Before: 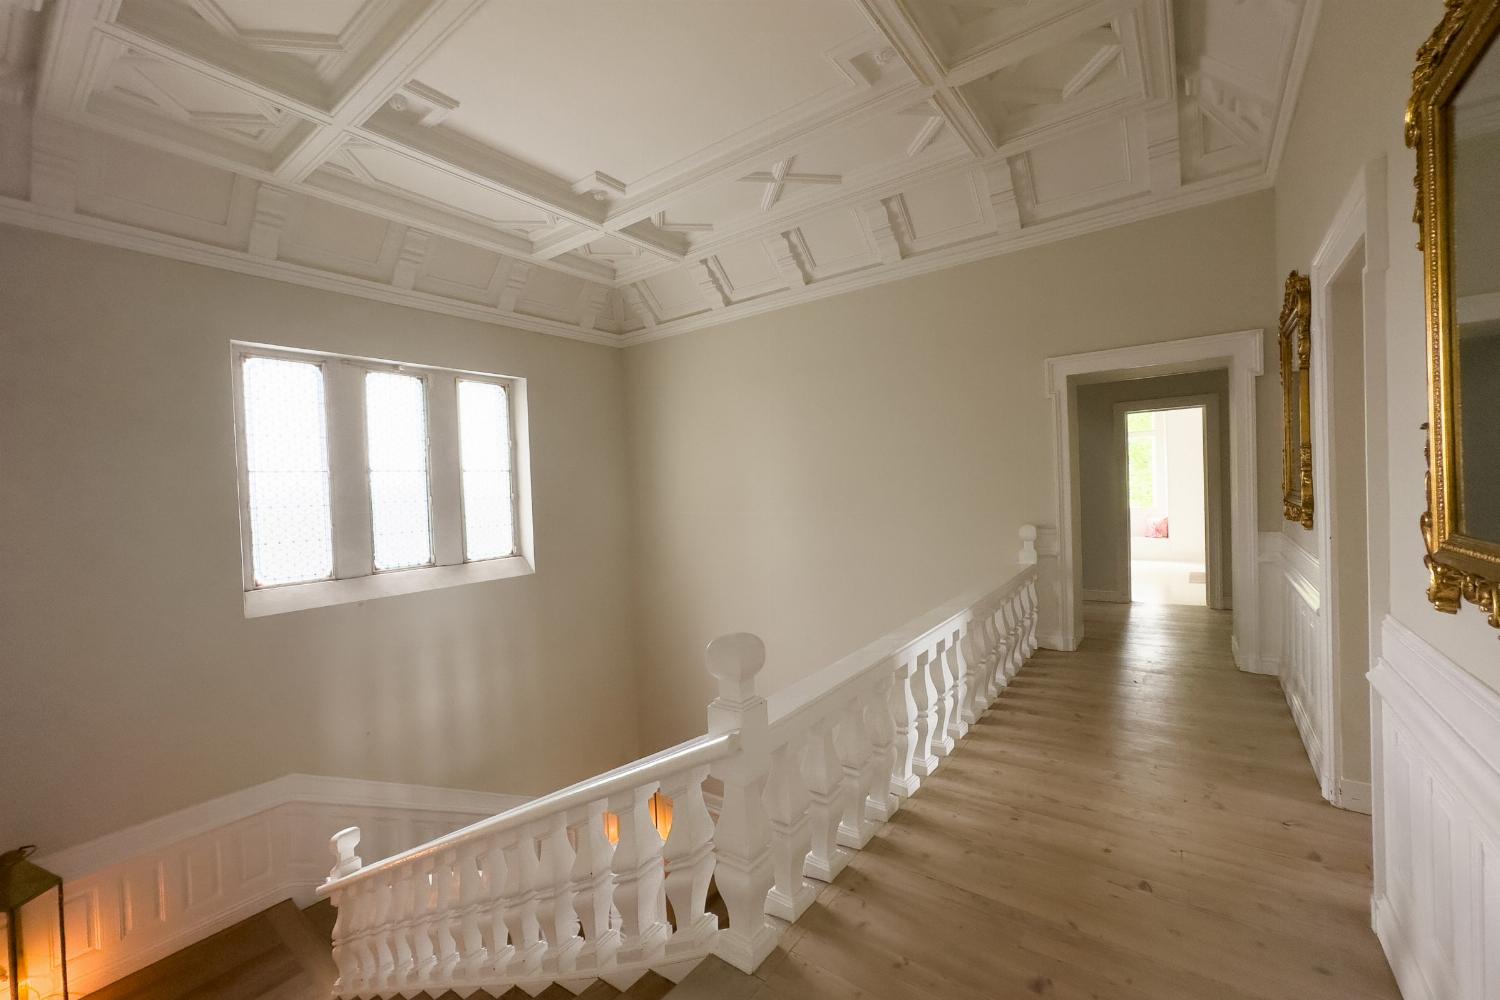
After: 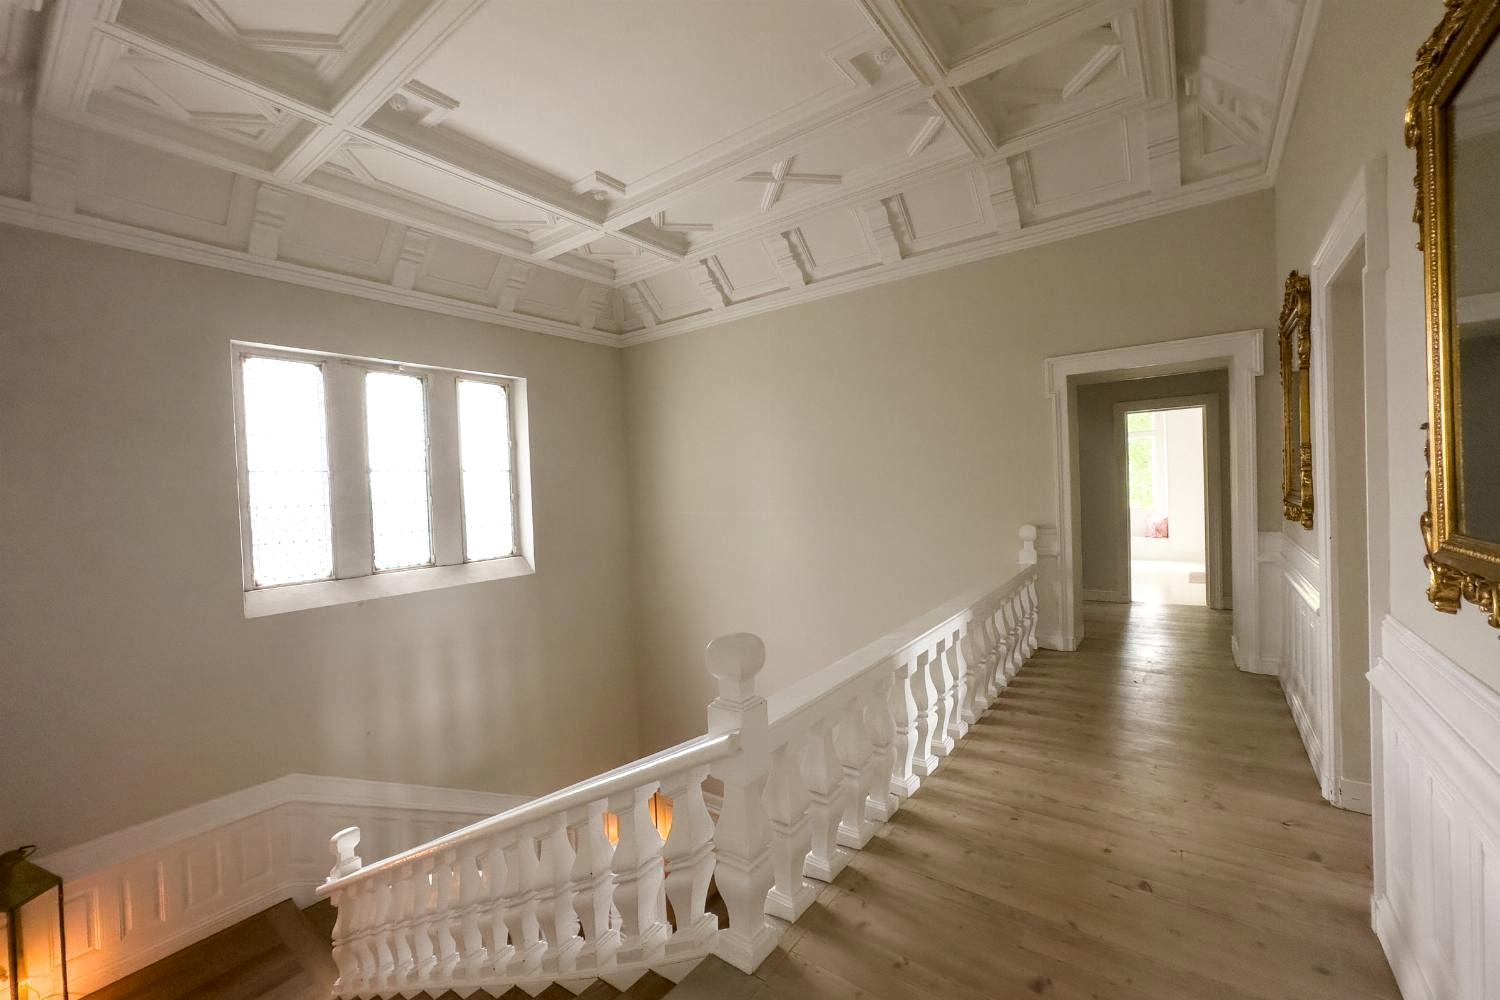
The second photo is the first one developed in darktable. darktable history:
contrast brightness saturation: saturation -0.023
tone equalizer: edges refinement/feathering 500, mask exposure compensation -1.57 EV, preserve details no
local contrast: on, module defaults
